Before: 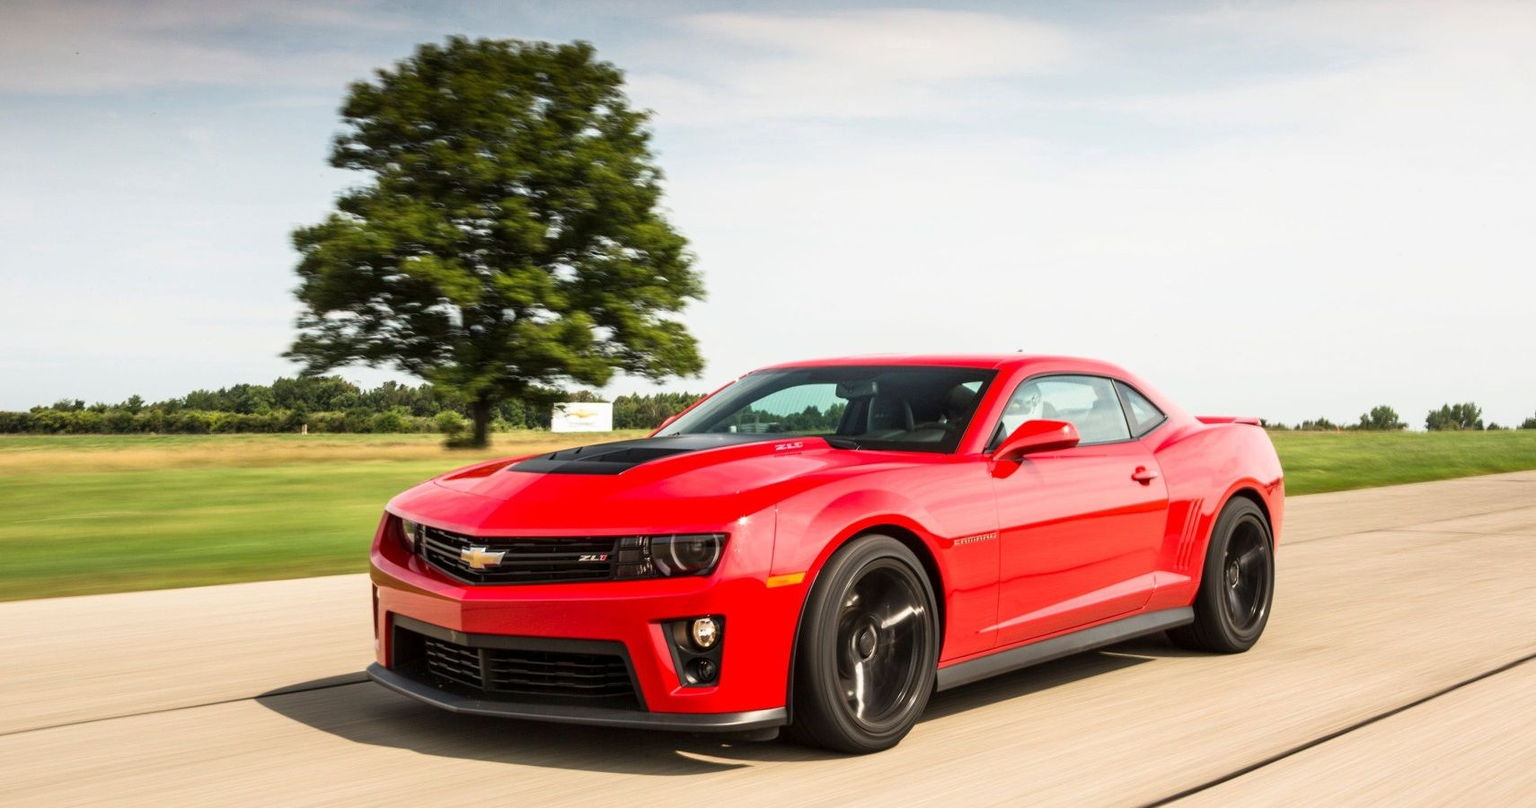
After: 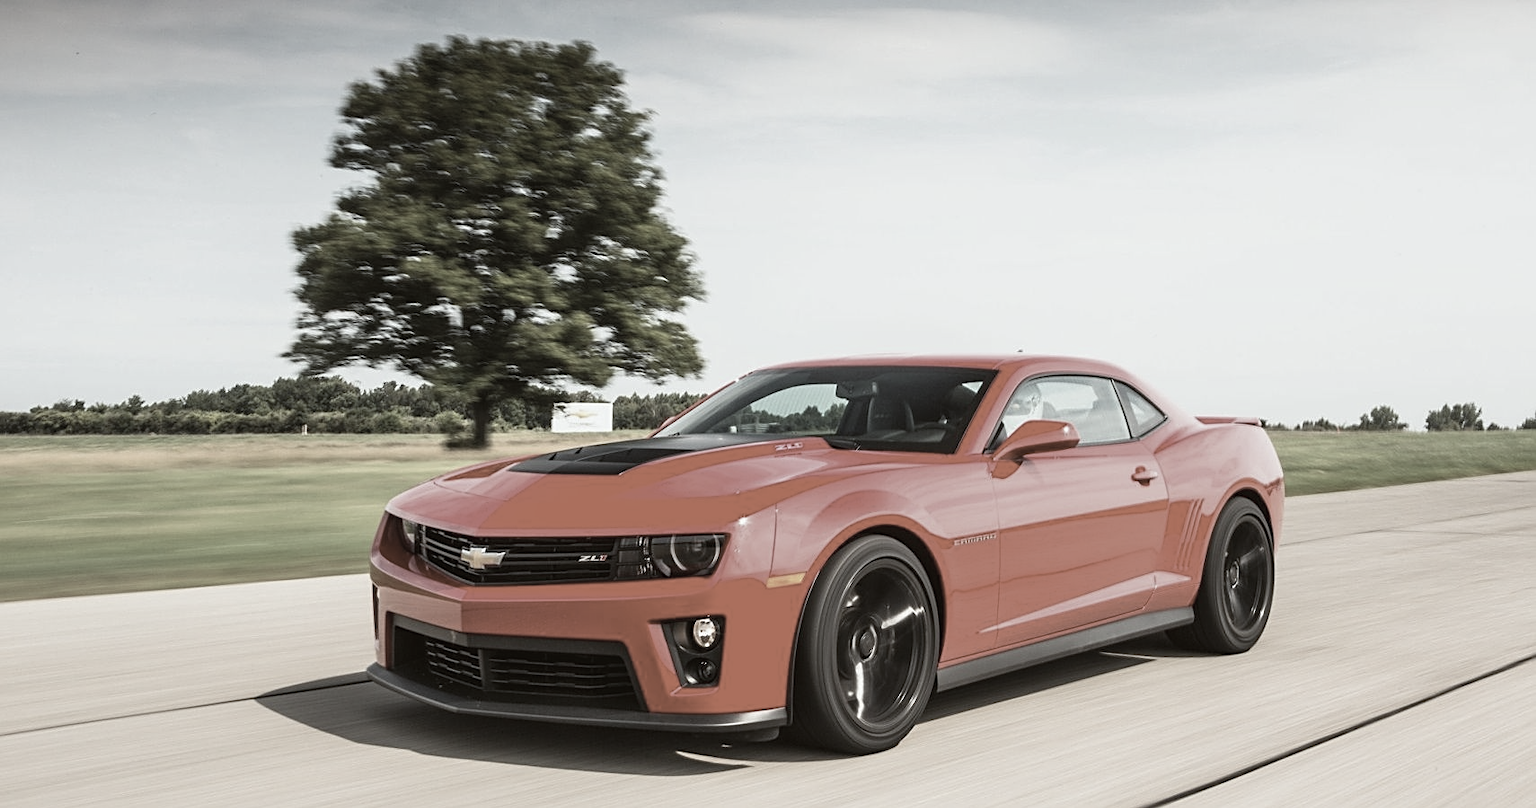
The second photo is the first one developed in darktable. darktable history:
exposure: exposure -0.041 EV, compensate highlight preservation false
sharpen: on, module defaults
rotate and perspective: crop left 0, crop top 0
color balance: lift [1.004, 1.002, 1.002, 0.998], gamma [1, 1.007, 1.002, 0.993], gain [1, 0.977, 1.013, 1.023], contrast -3.64%
color correction: saturation 0.3
